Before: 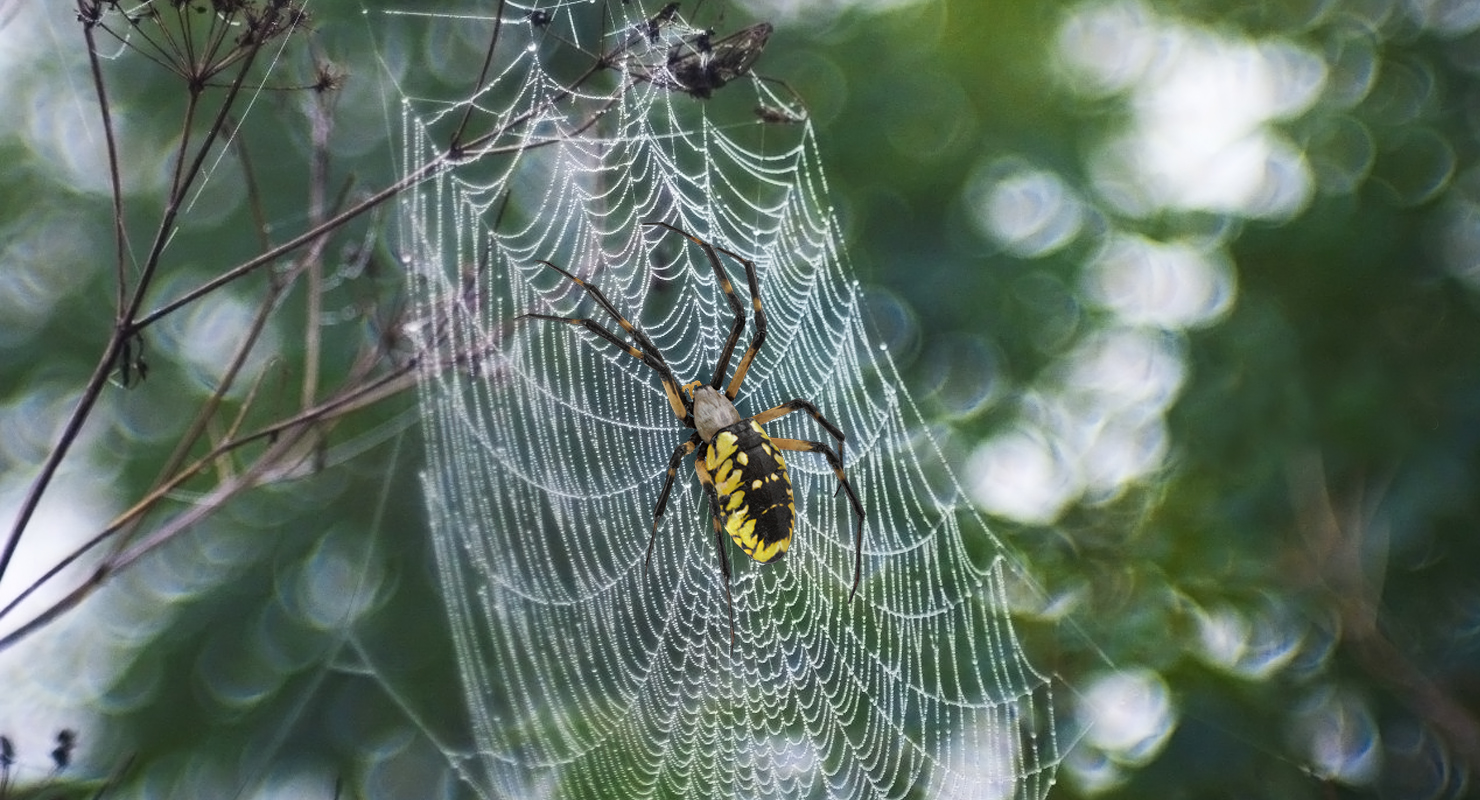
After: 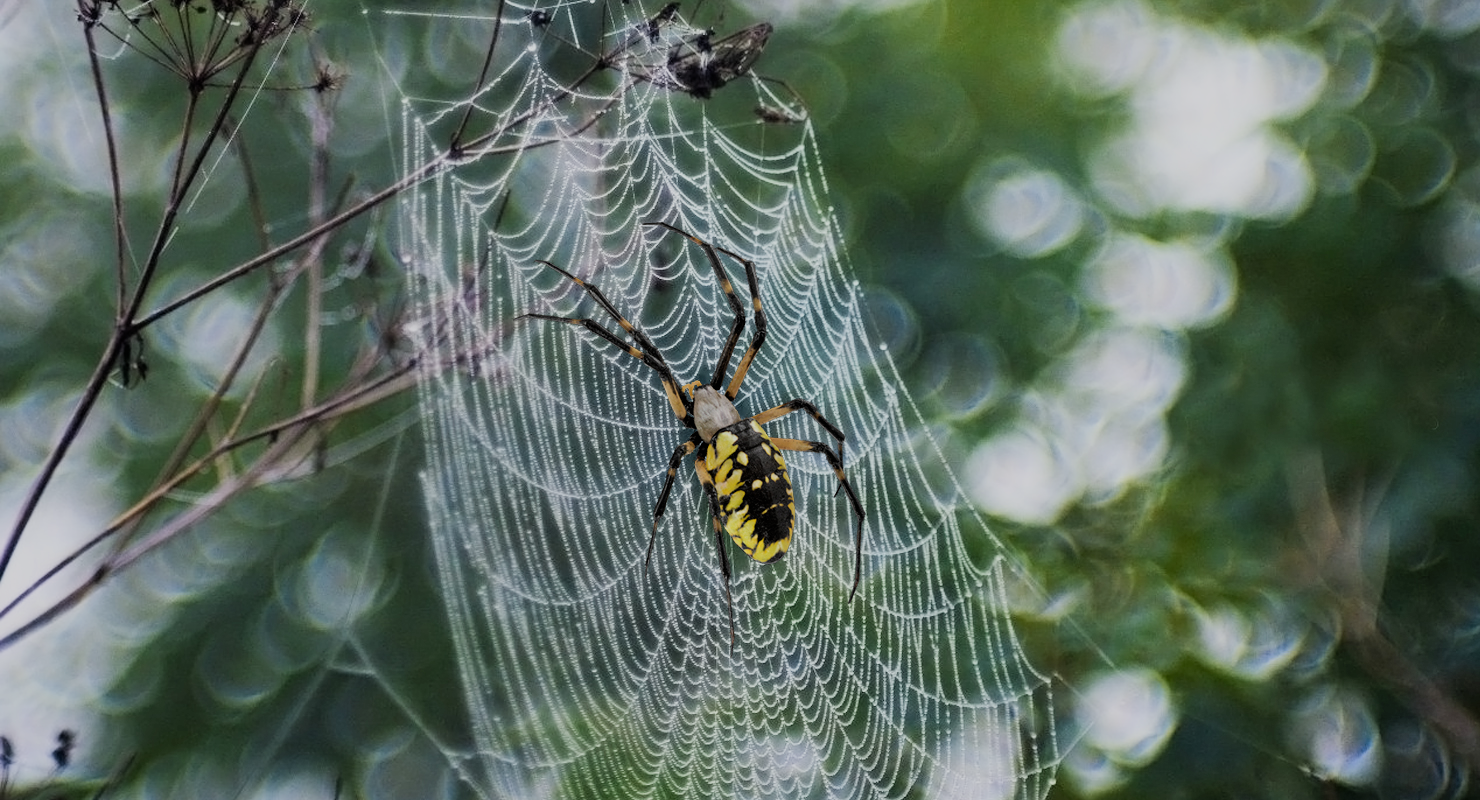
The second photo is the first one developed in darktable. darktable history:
exposure: black level correction 0.004, exposure 0.014 EV, compensate highlight preservation false
filmic rgb: black relative exposure -7.65 EV, white relative exposure 4.56 EV, hardness 3.61
shadows and highlights: radius 108.52, shadows 40.68, highlights -72.88, low approximation 0.01, soften with gaussian
